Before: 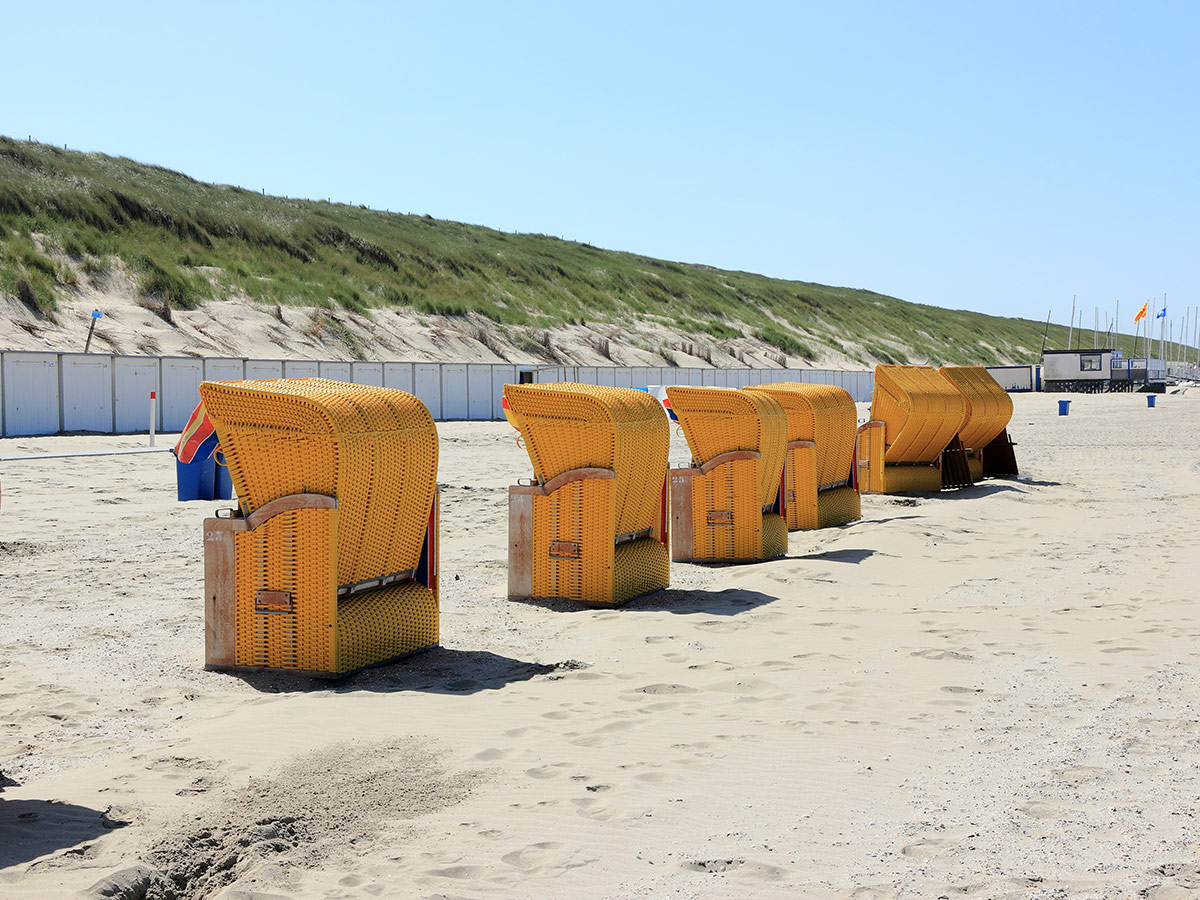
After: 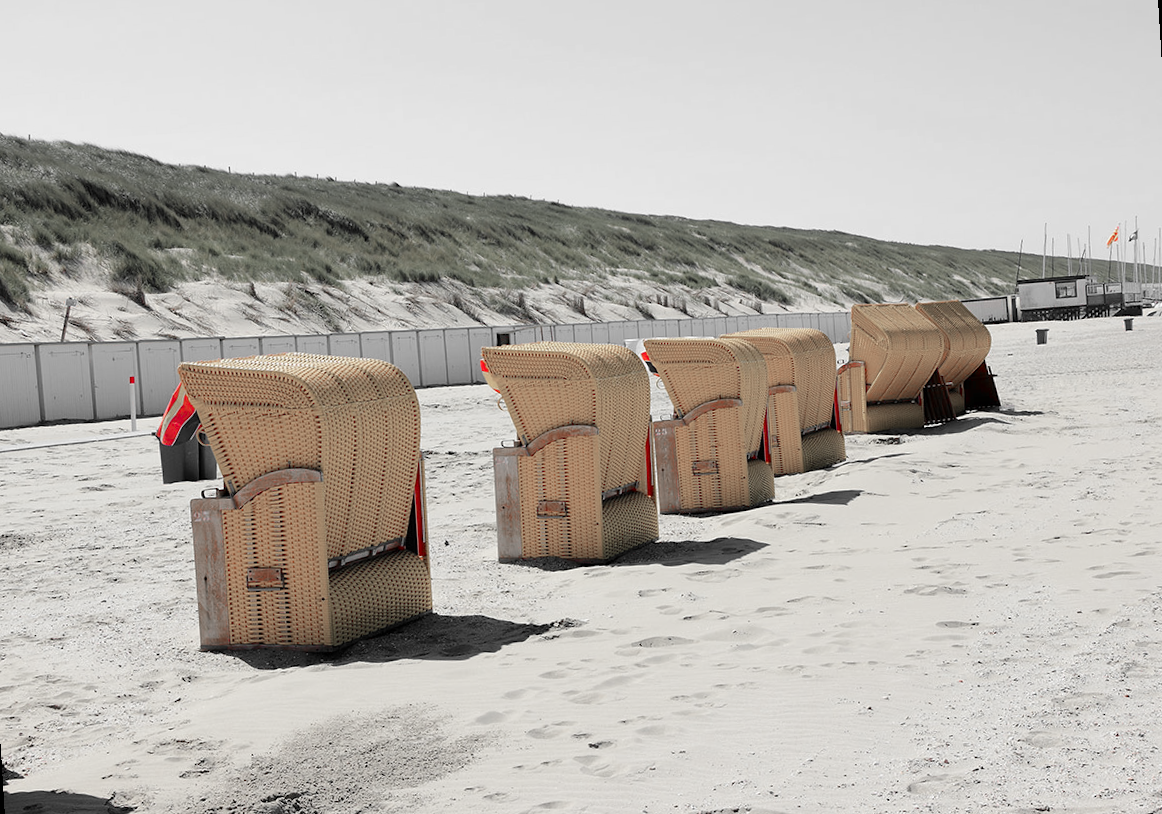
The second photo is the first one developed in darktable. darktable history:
contrast brightness saturation: saturation -0.1
rotate and perspective: rotation -3.52°, crop left 0.036, crop right 0.964, crop top 0.081, crop bottom 0.919
color zones: curves: ch1 [(0, 0.831) (0.08, 0.771) (0.157, 0.268) (0.241, 0.207) (0.562, -0.005) (0.714, -0.013) (0.876, 0.01) (1, 0.831)]
